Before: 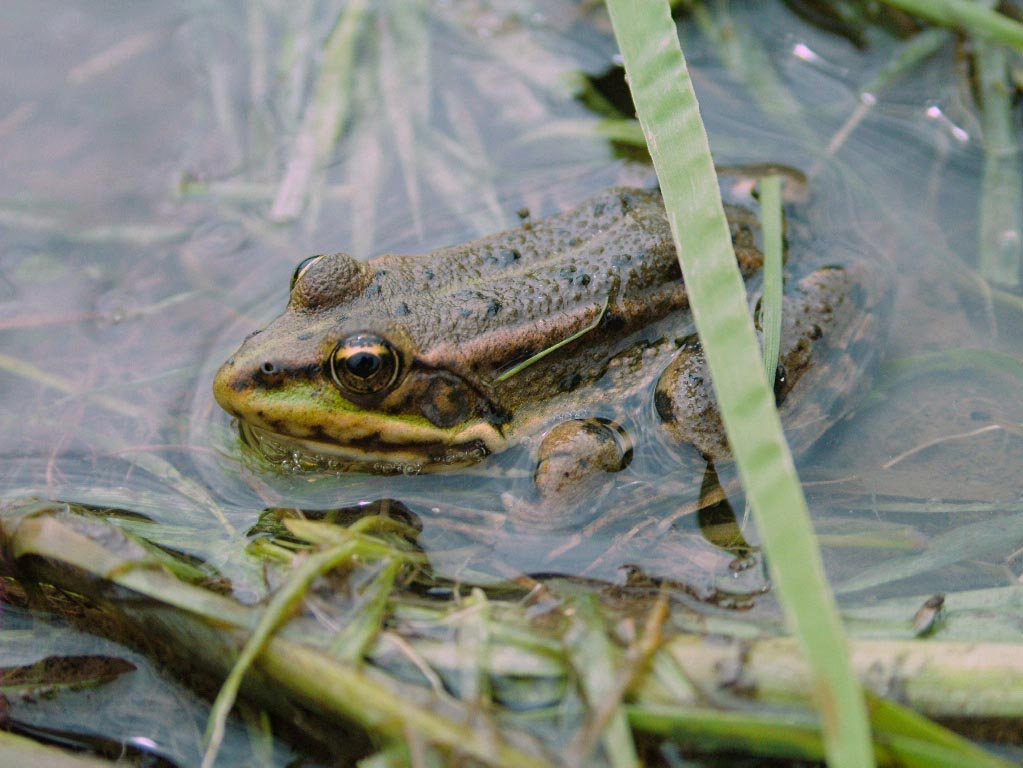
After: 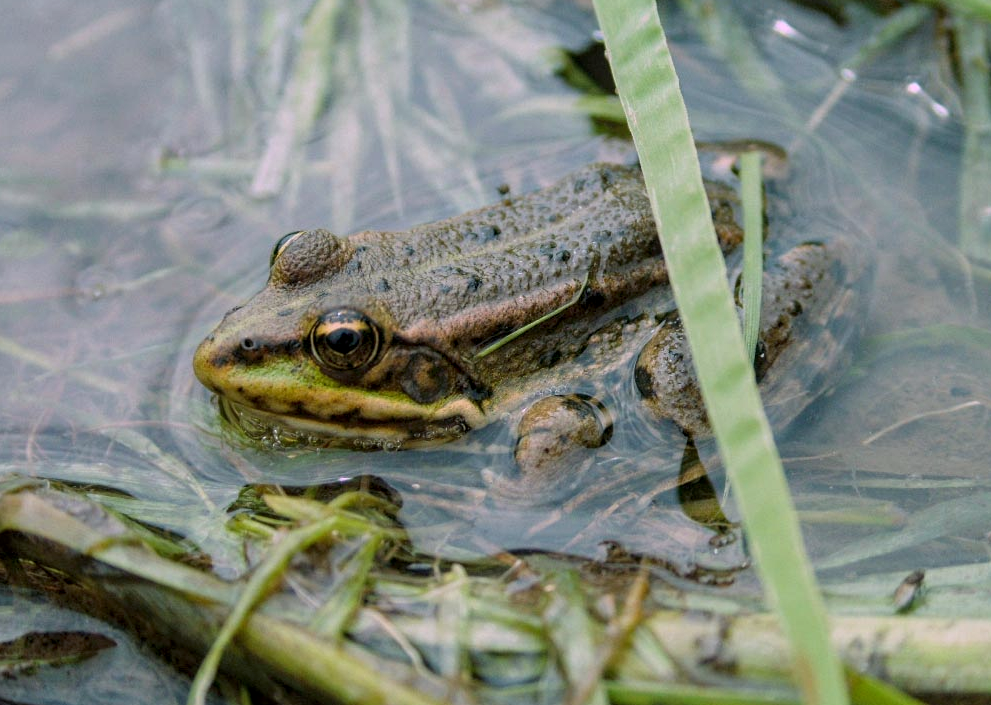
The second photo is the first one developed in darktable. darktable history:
crop: left 1.964%, top 3.251%, right 1.122%, bottom 4.933%
local contrast: on, module defaults
white balance: red 0.978, blue 0.999
